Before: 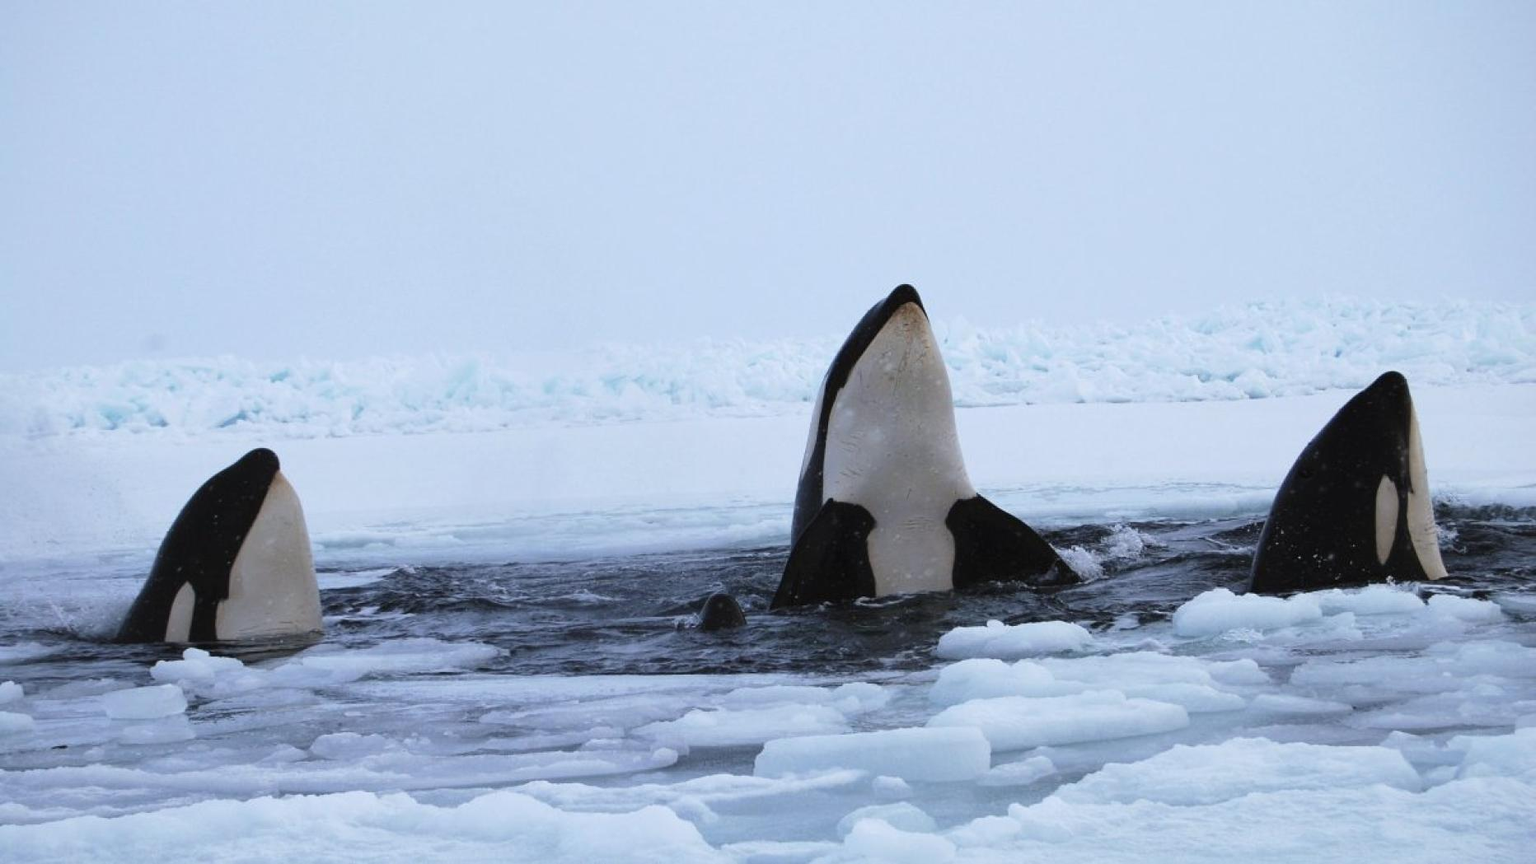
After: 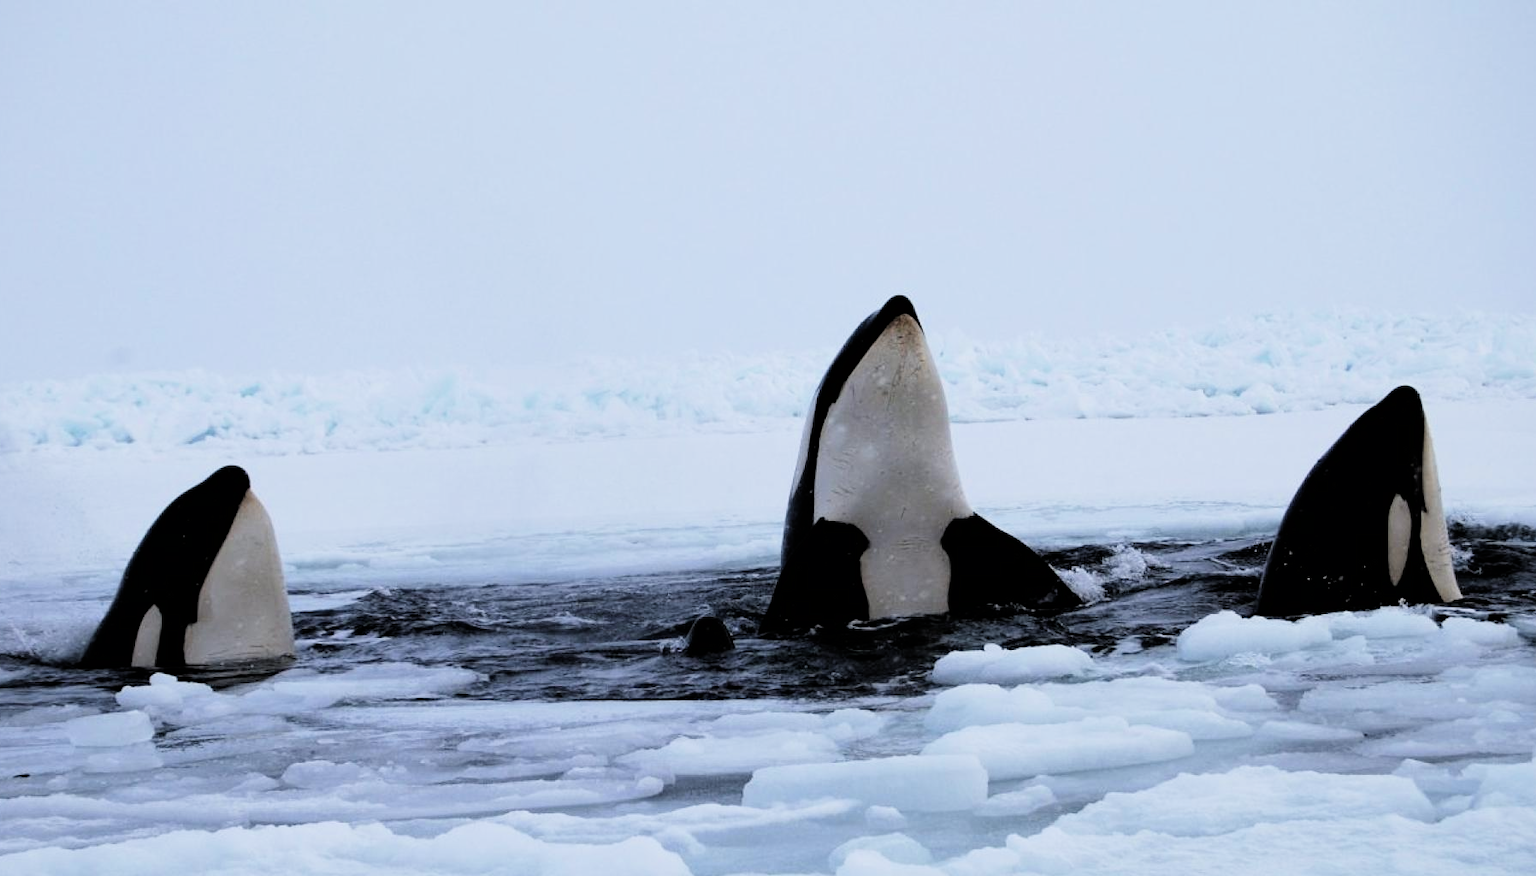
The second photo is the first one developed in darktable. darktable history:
crop and rotate: left 2.536%, right 1.107%, bottom 2.246%
filmic rgb: black relative exposure -4 EV, white relative exposure 3 EV, hardness 3.02, contrast 1.4
